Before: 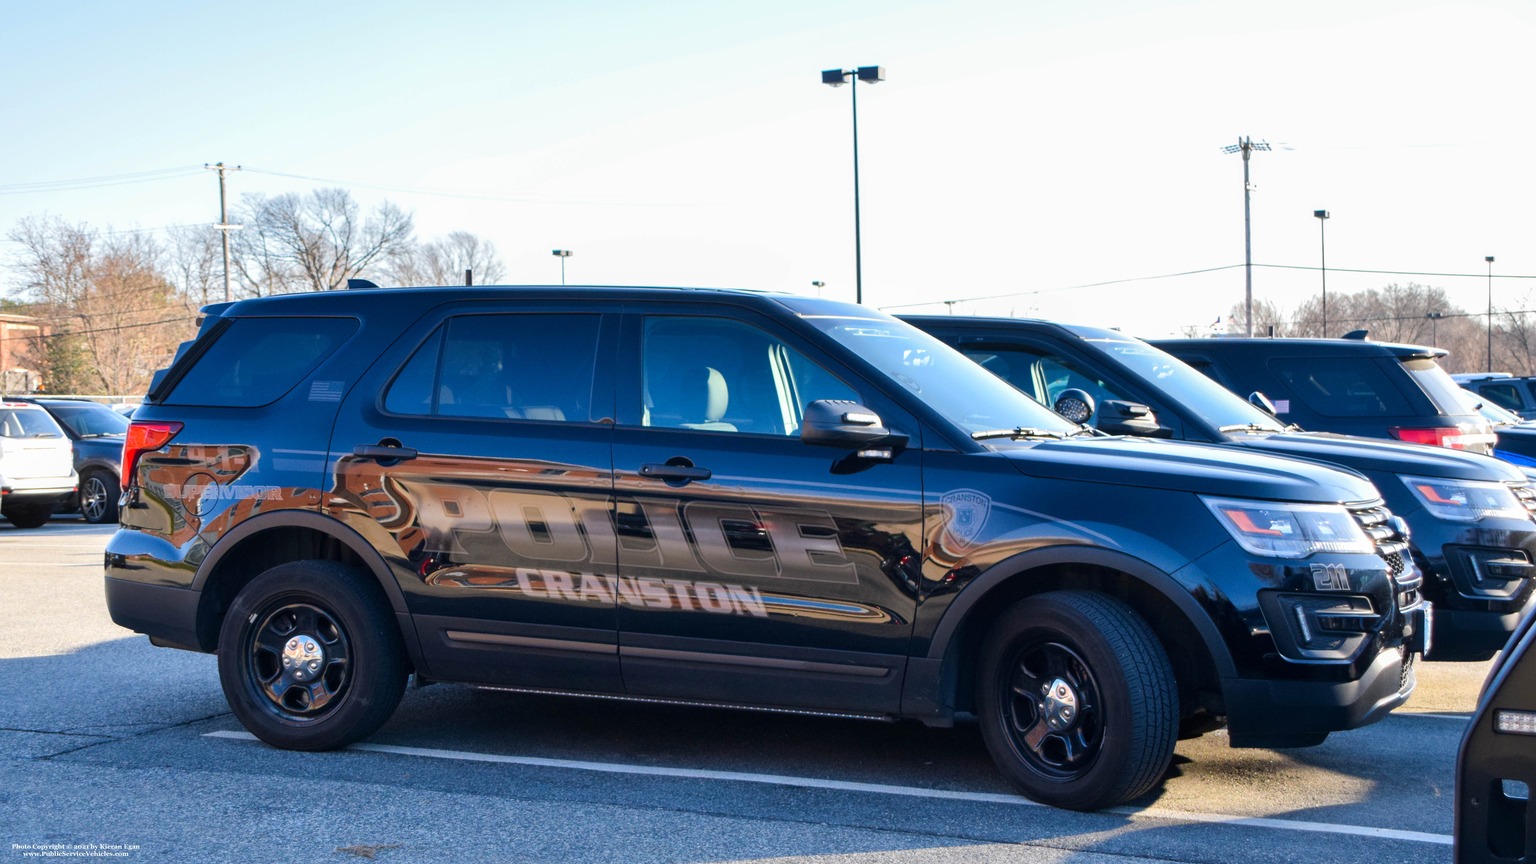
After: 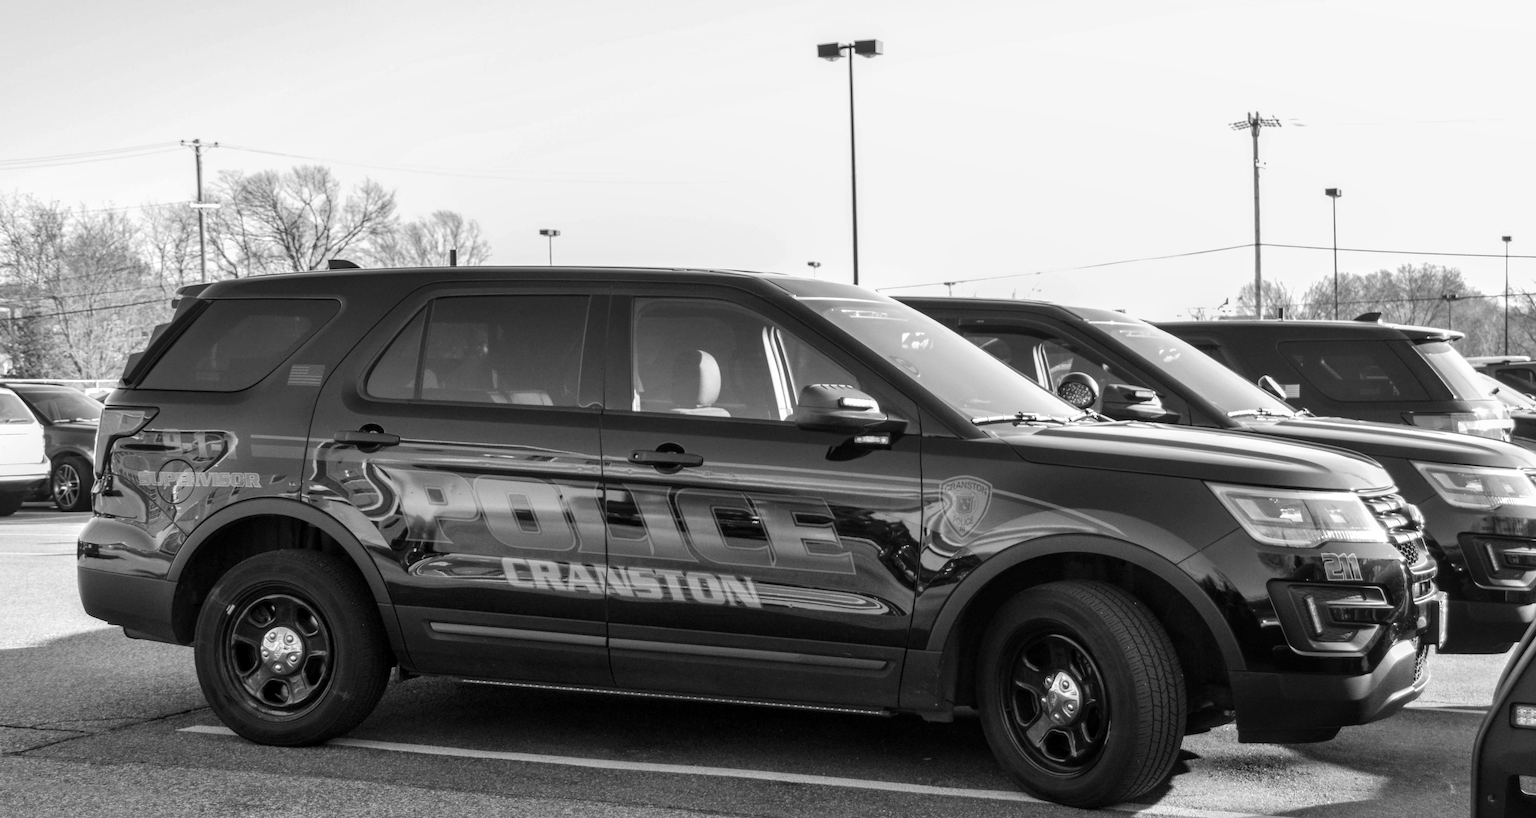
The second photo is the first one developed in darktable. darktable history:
crop: left 1.964%, top 3.251%, right 1.122%, bottom 4.933%
monochrome: on, module defaults
color correction: highlights a* -15.58, highlights b* 40, shadows a* -40, shadows b* -26.18
local contrast: on, module defaults
